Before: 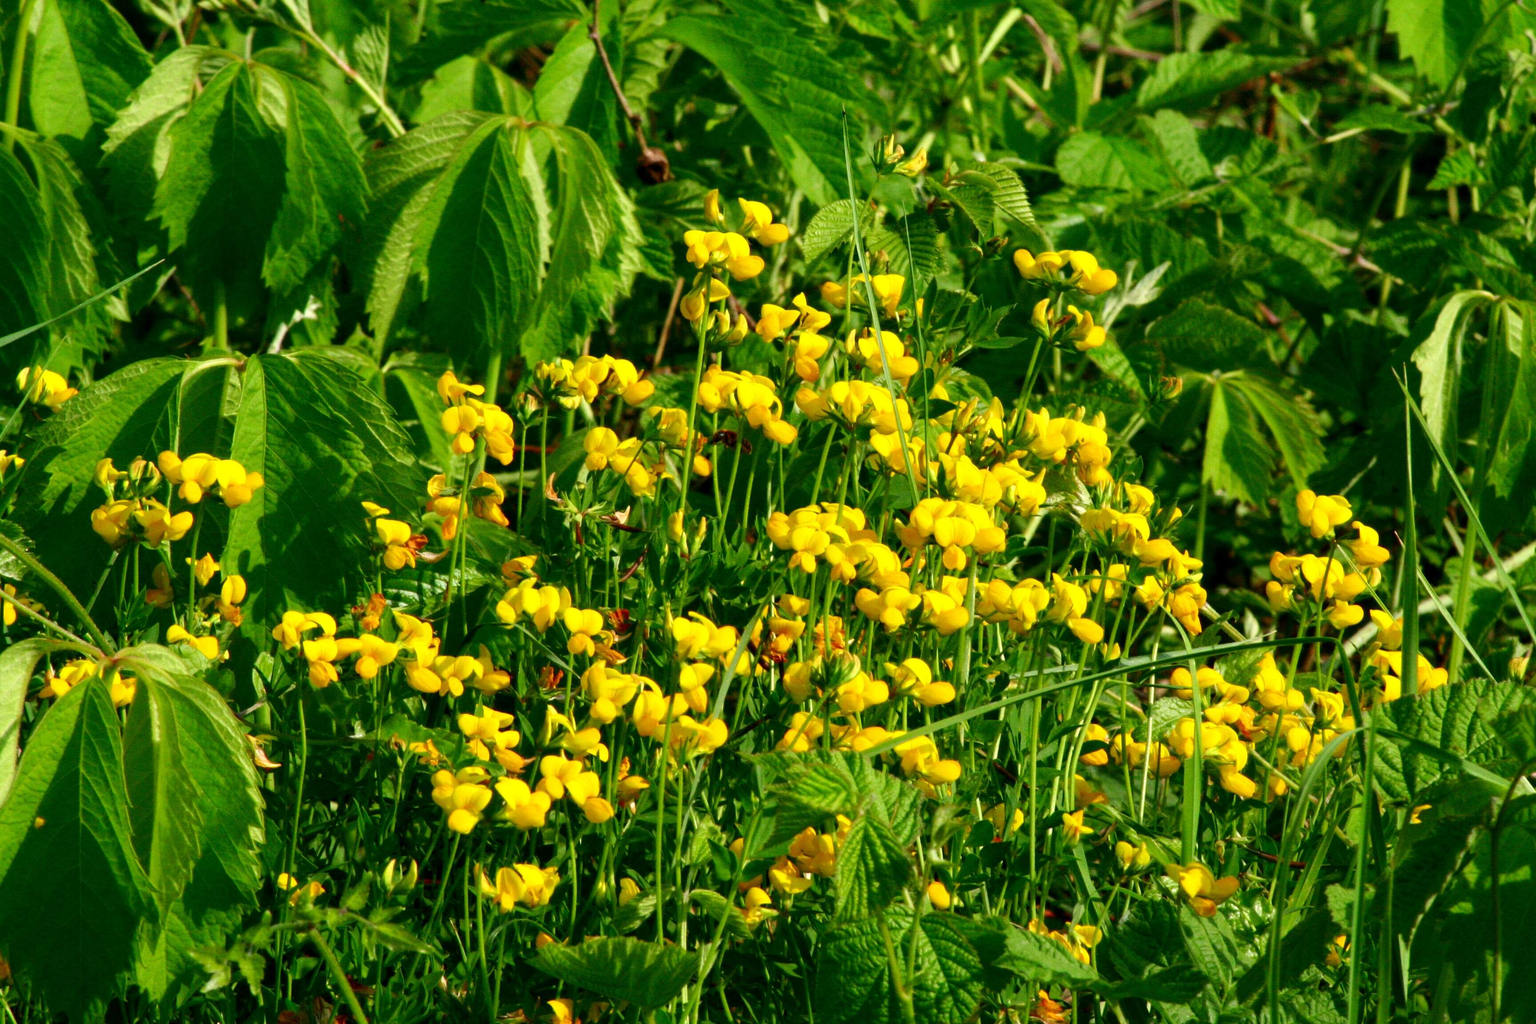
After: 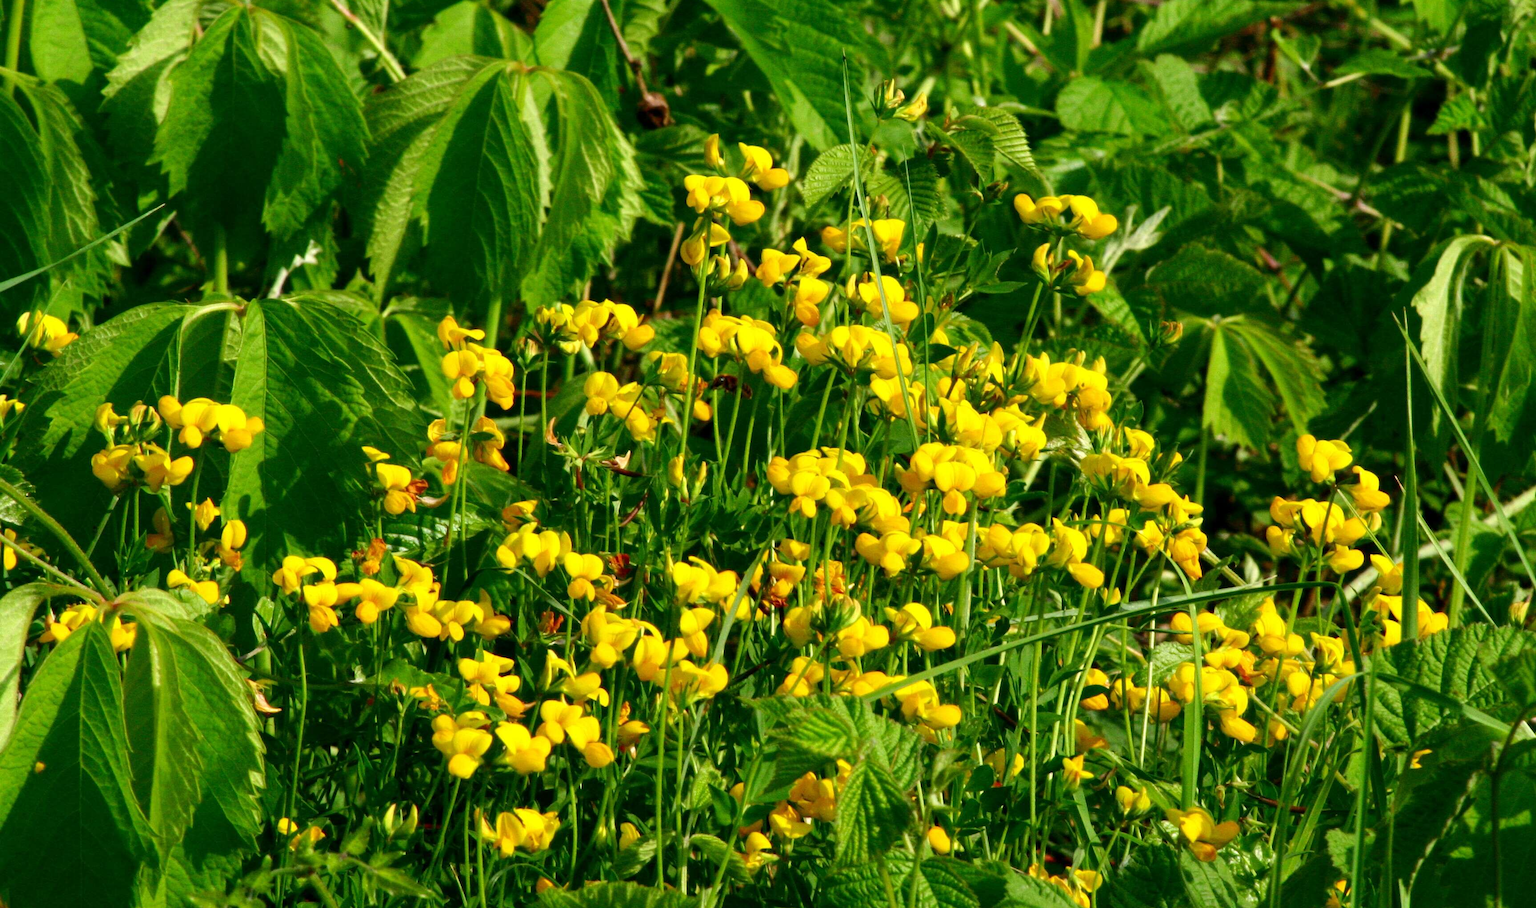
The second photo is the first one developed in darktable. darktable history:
crop and rotate: top 5.469%, bottom 5.833%
